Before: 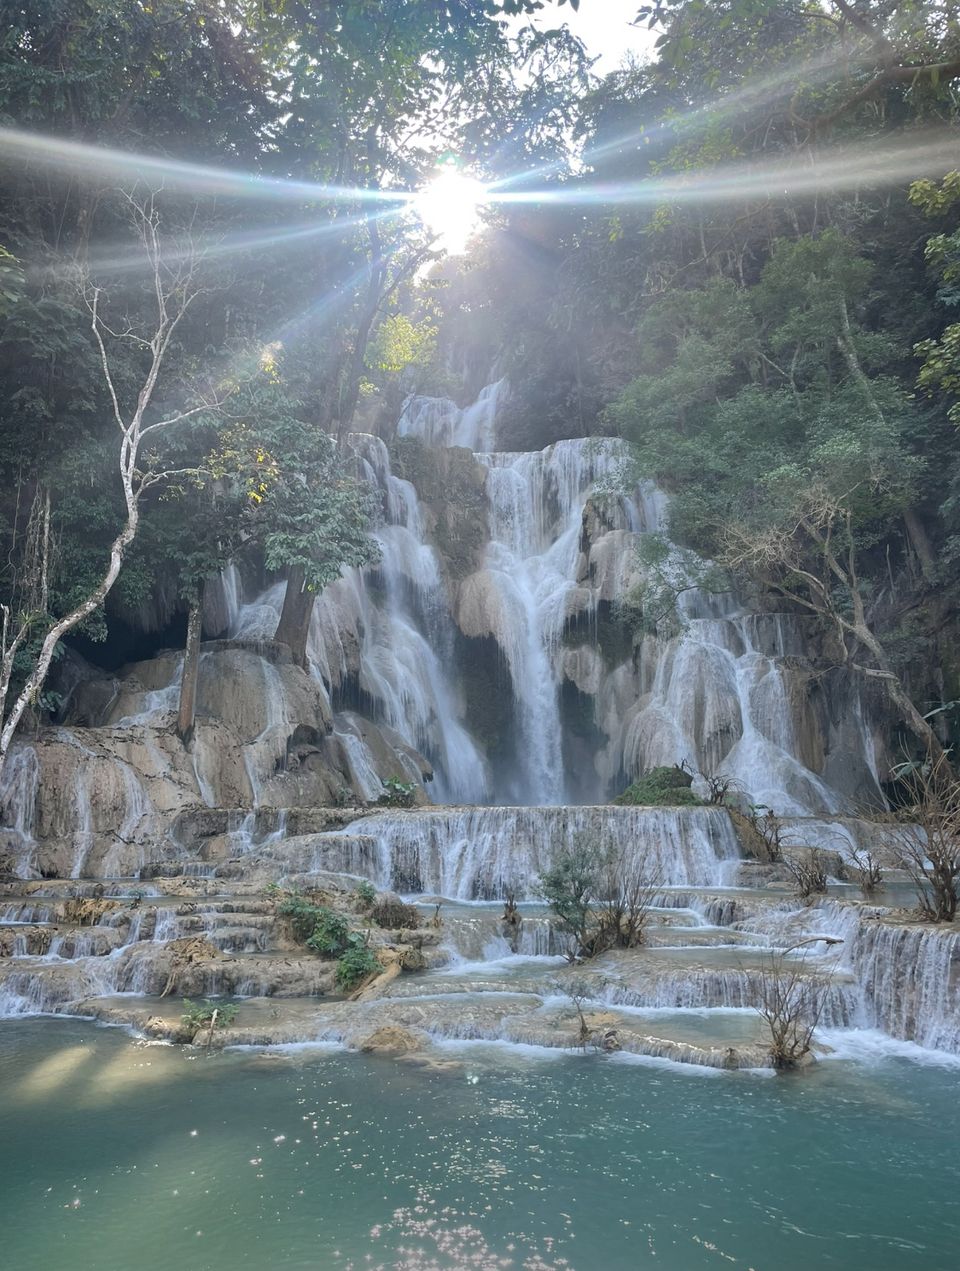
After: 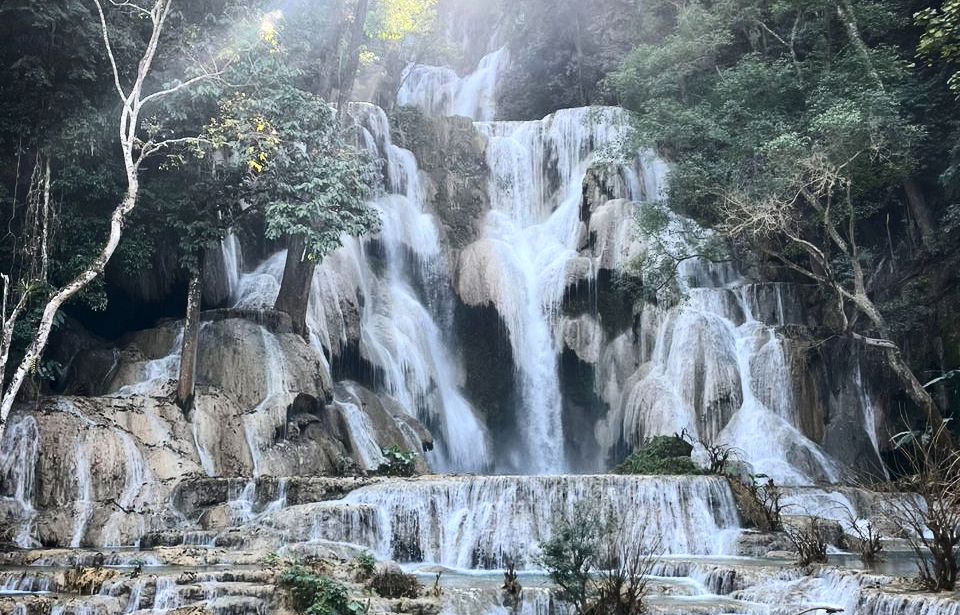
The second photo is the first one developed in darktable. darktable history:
crop and rotate: top 26.056%, bottom 25.543%
tone equalizer: -8 EV -0.417 EV, -7 EV -0.389 EV, -6 EV -0.333 EV, -5 EV -0.222 EV, -3 EV 0.222 EV, -2 EV 0.333 EV, -1 EV 0.389 EV, +0 EV 0.417 EV, edges refinement/feathering 500, mask exposure compensation -1.57 EV, preserve details no
contrast brightness saturation: contrast 0.28
